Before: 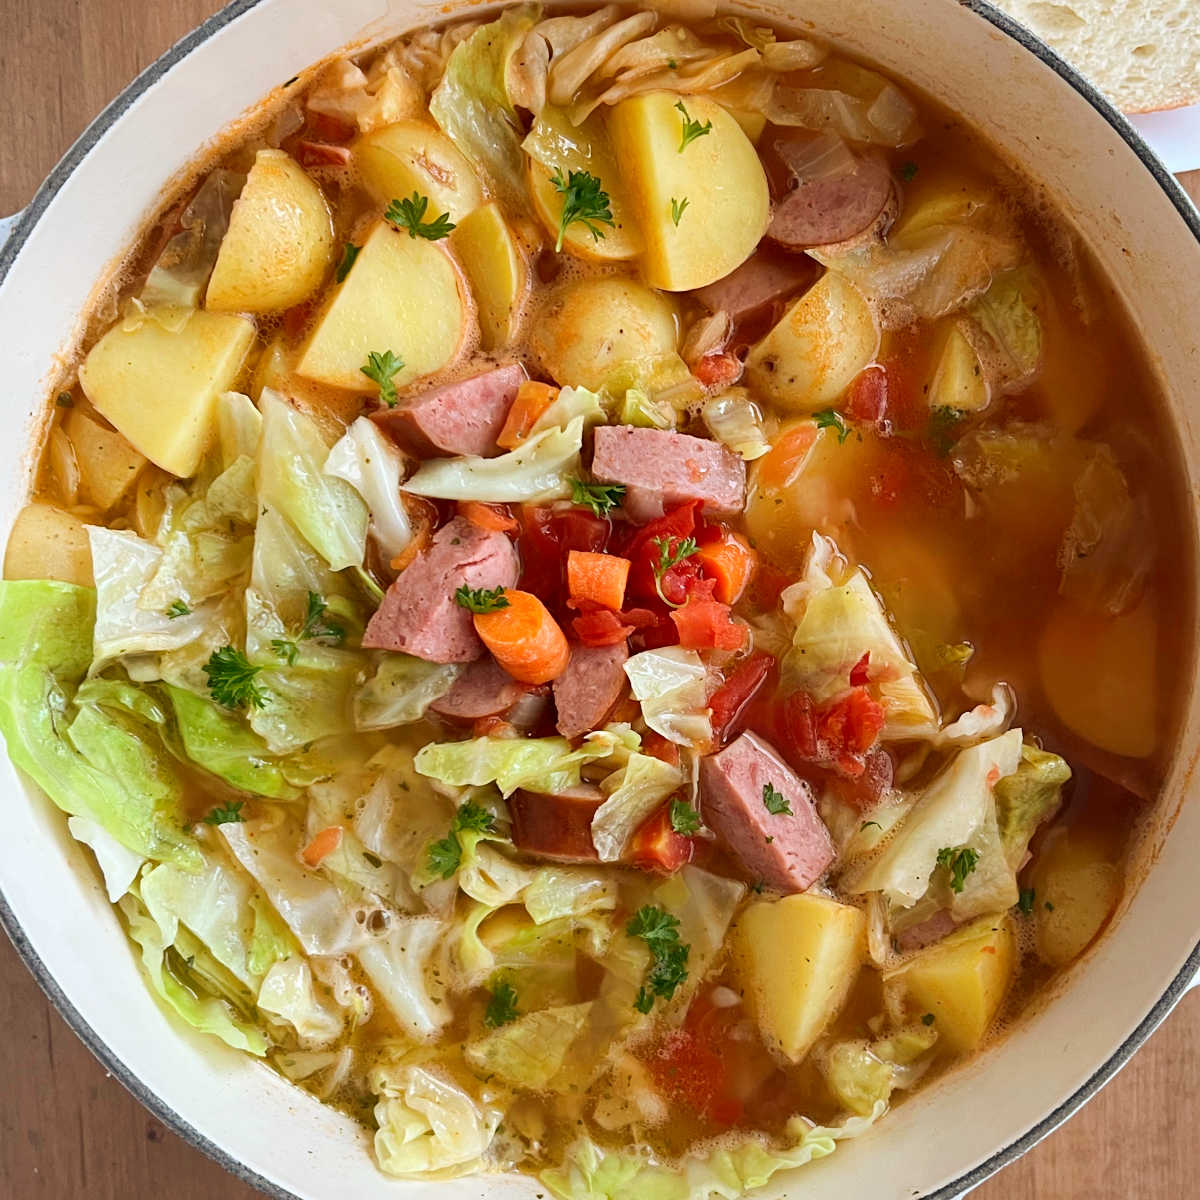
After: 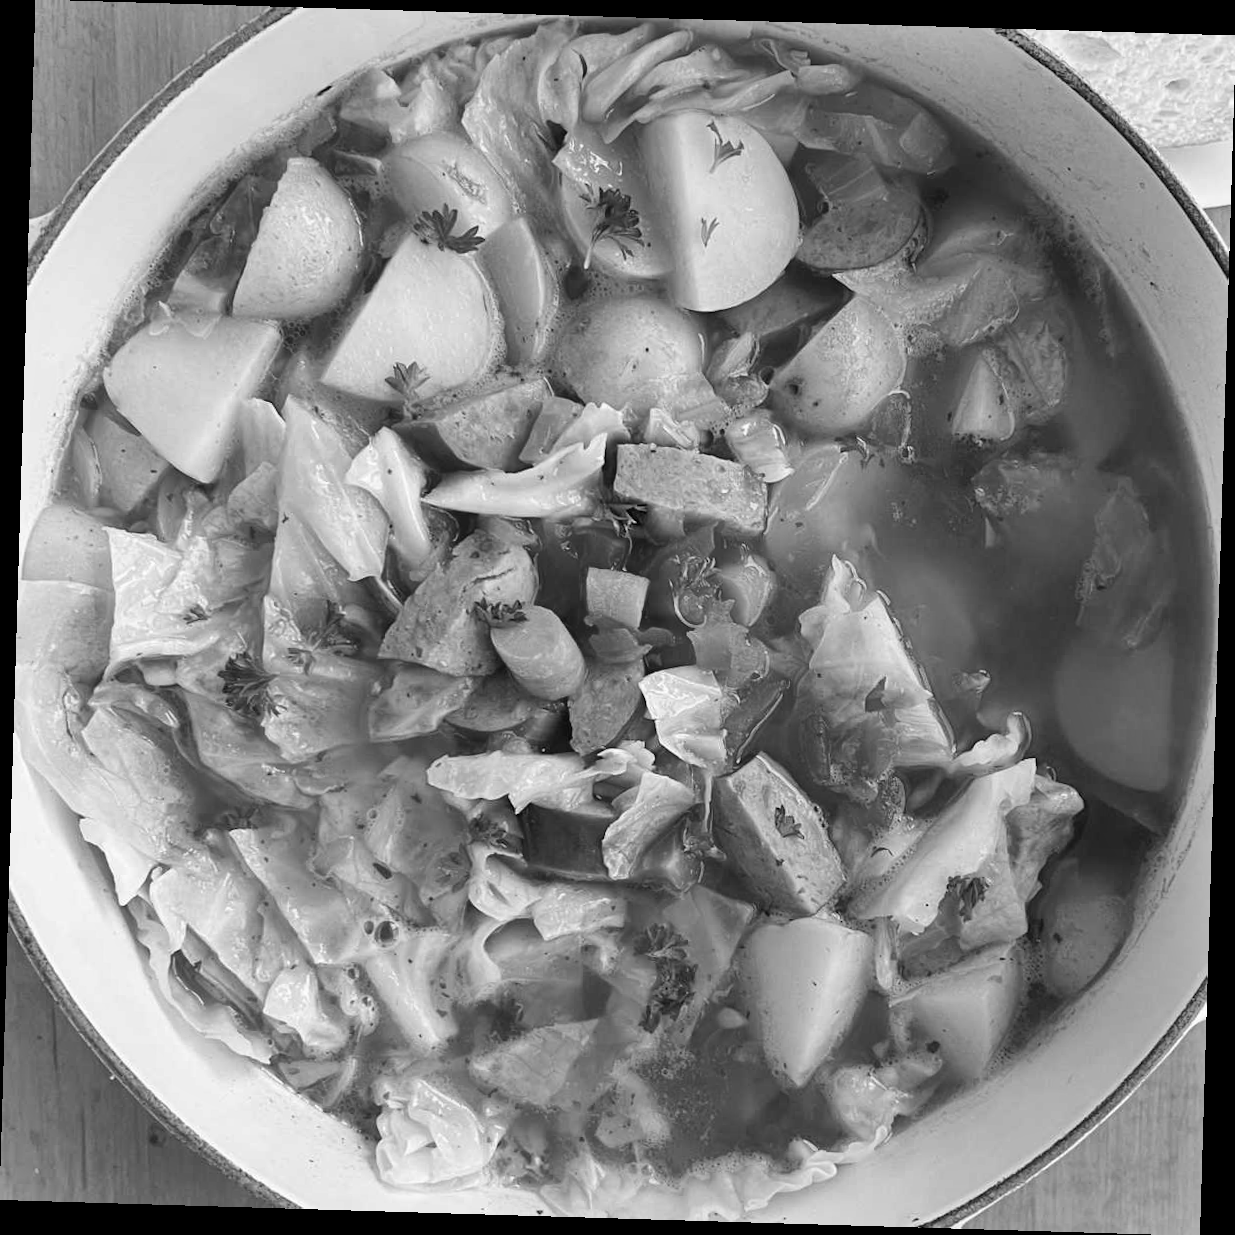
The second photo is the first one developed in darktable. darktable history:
monochrome: on, module defaults
rotate and perspective: rotation 1.72°, automatic cropping off
shadows and highlights: low approximation 0.01, soften with gaussian
